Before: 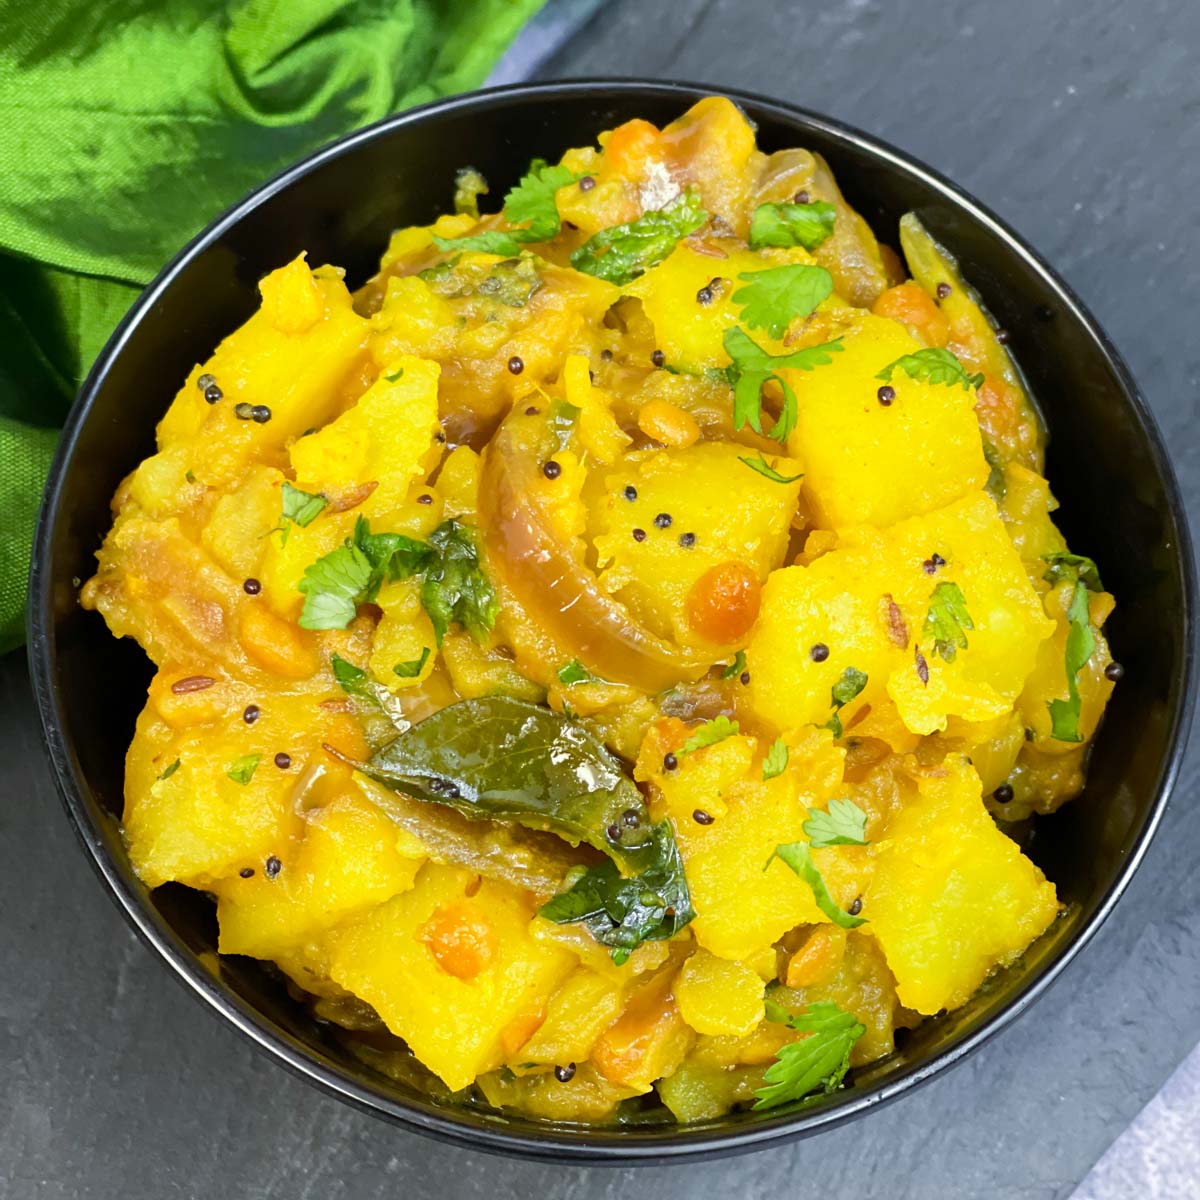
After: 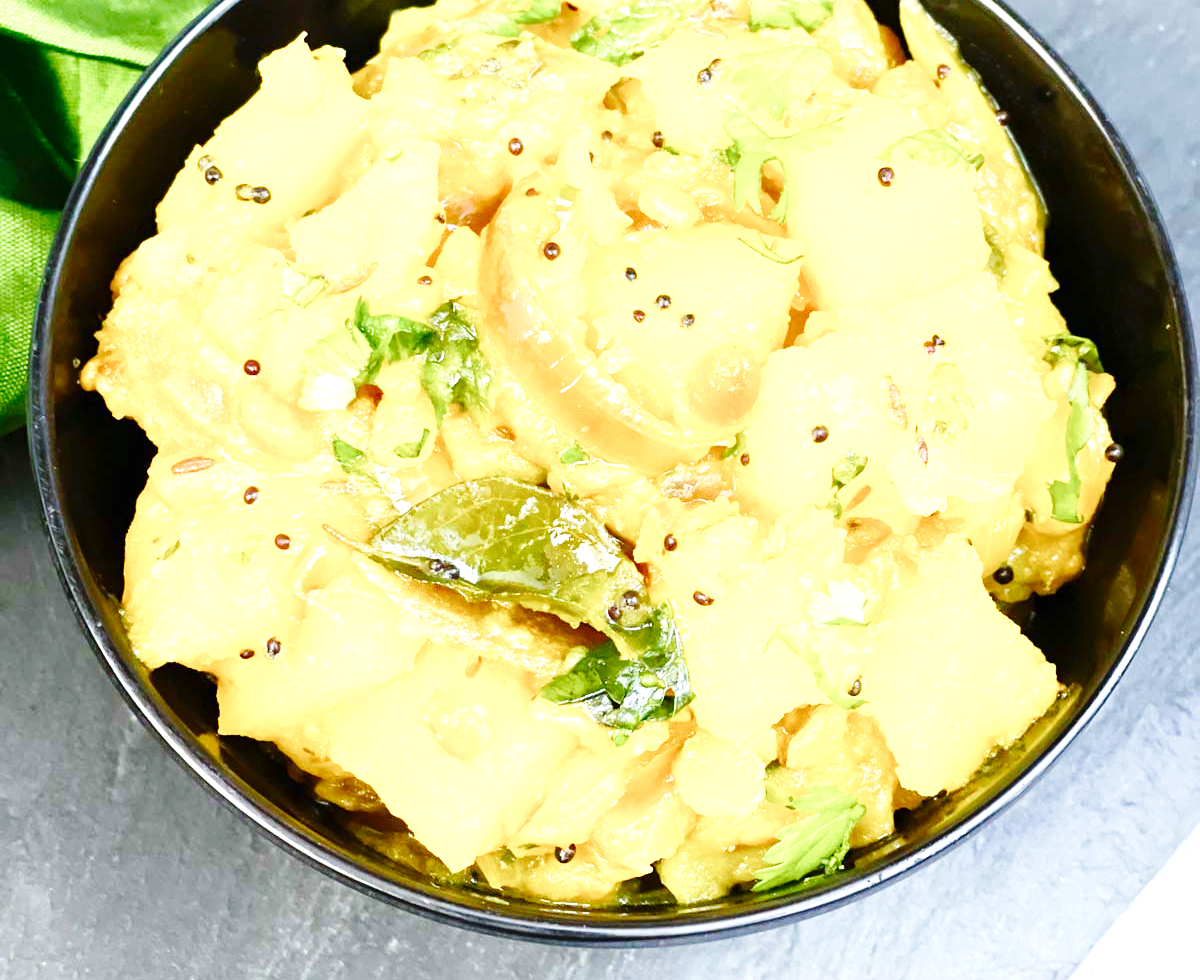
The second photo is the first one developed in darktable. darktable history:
exposure: black level correction 0, exposure 1.293 EV, compensate highlight preservation false
color balance rgb: perceptual saturation grading › global saturation 0.771%, perceptual saturation grading › highlights -19.918%, perceptual saturation grading › shadows 20.387%
base curve: curves: ch0 [(0, 0) (0.036, 0.025) (0.121, 0.166) (0.206, 0.329) (0.605, 0.79) (1, 1)], preserve colors none
crop and rotate: top 18.252%
